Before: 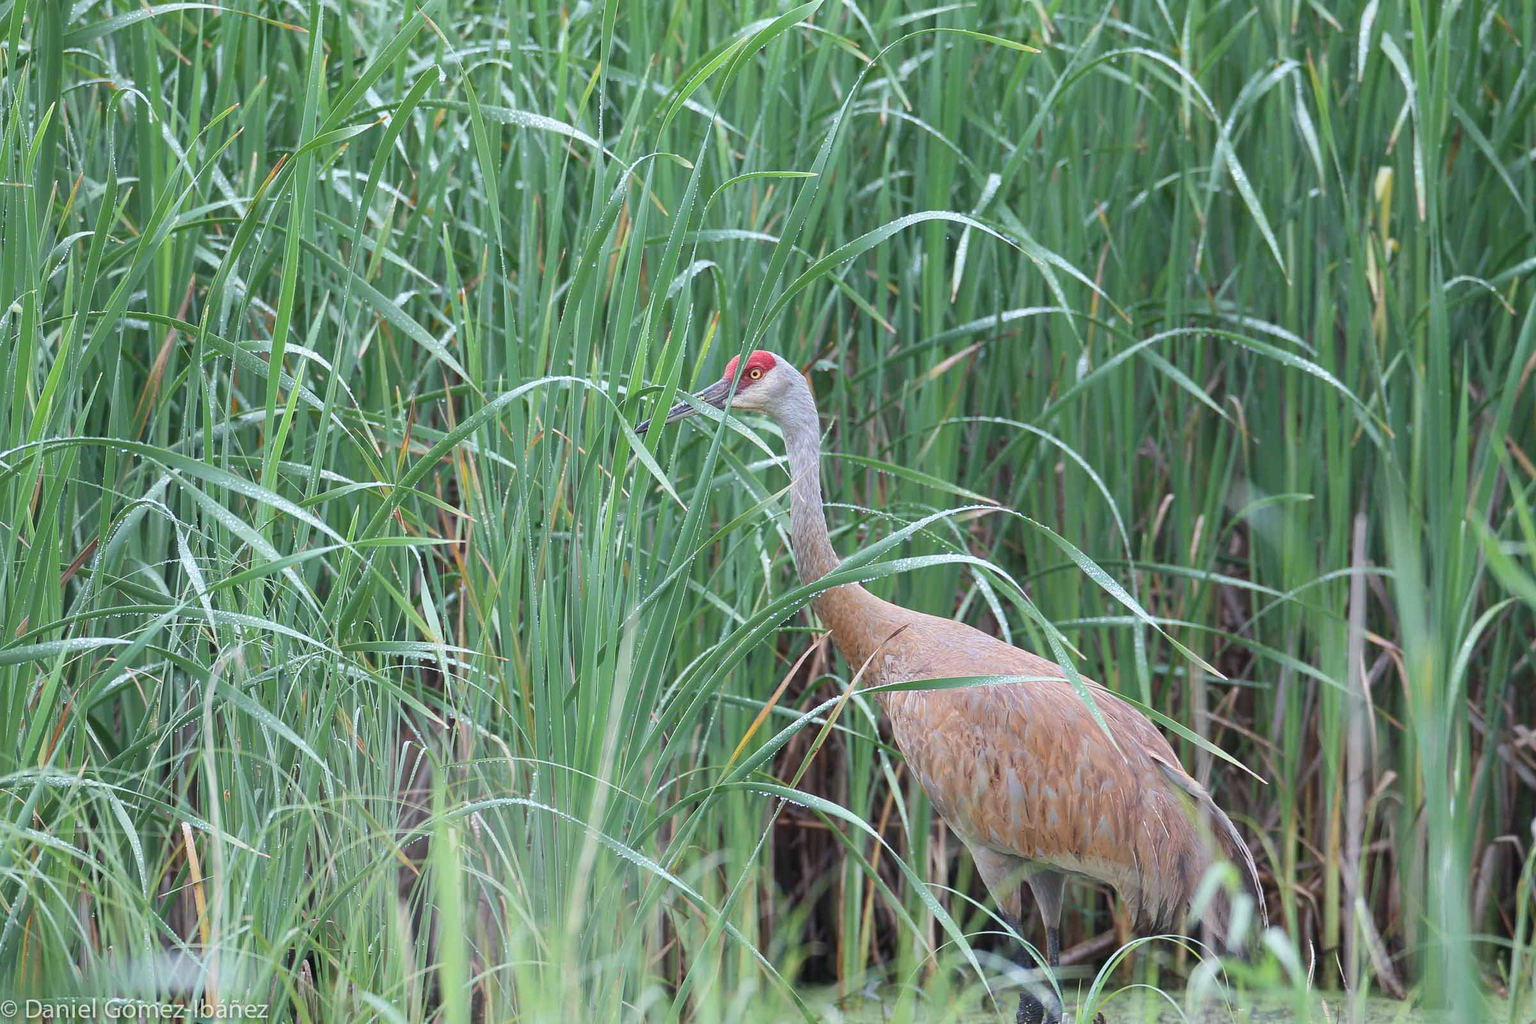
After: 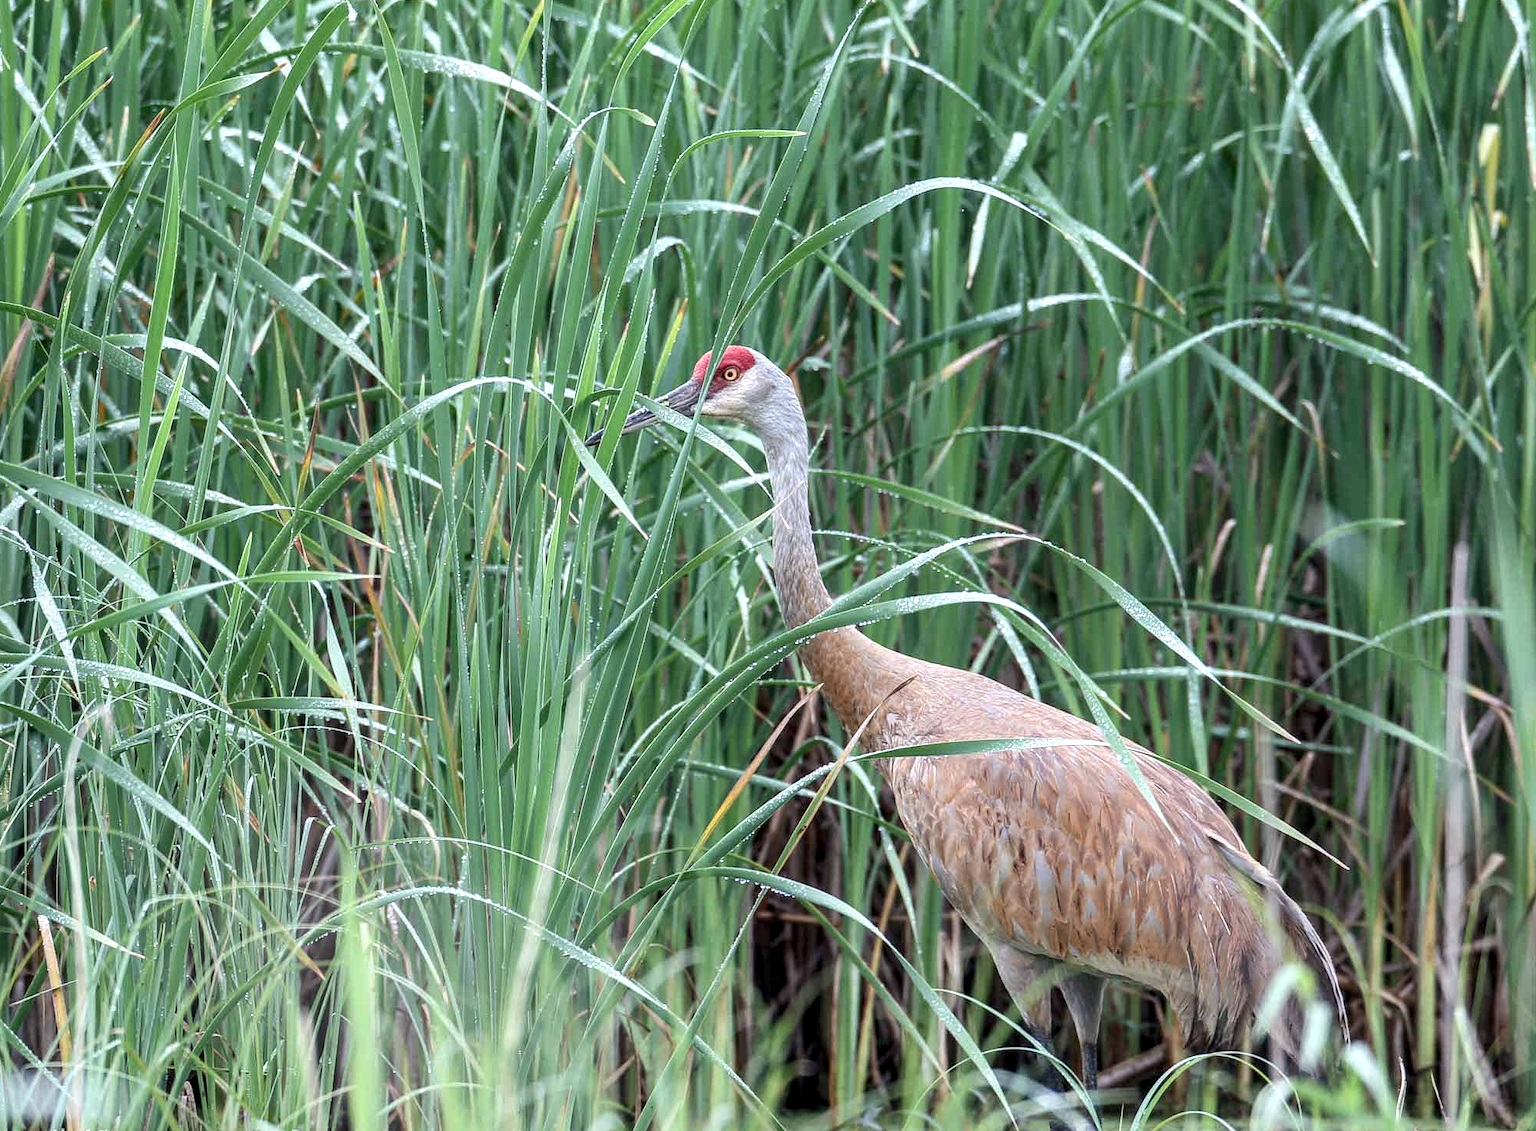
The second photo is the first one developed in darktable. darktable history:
crop: left 9.807%, top 6.259%, right 7.334%, bottom 2.177%
local contrast: highlights 60%, shadows 60%, detail 160%
